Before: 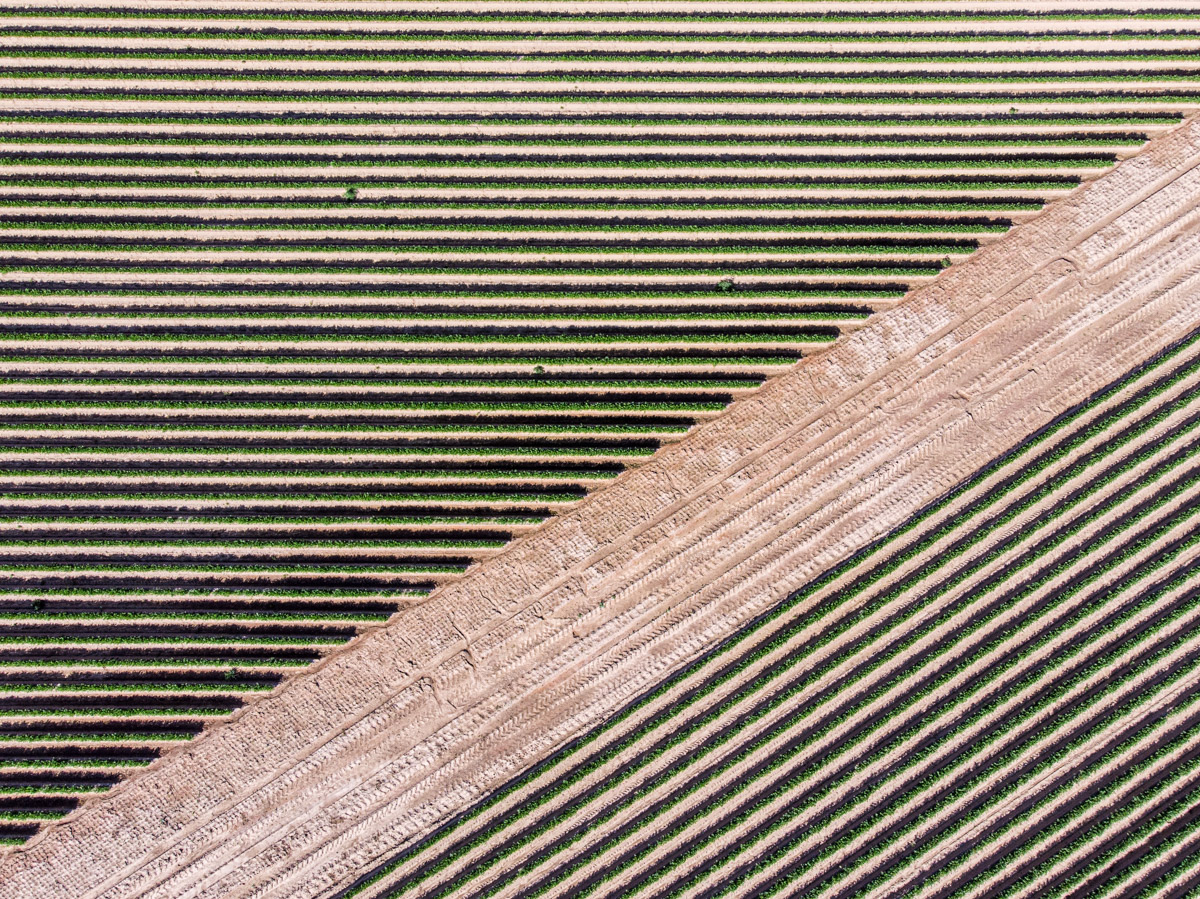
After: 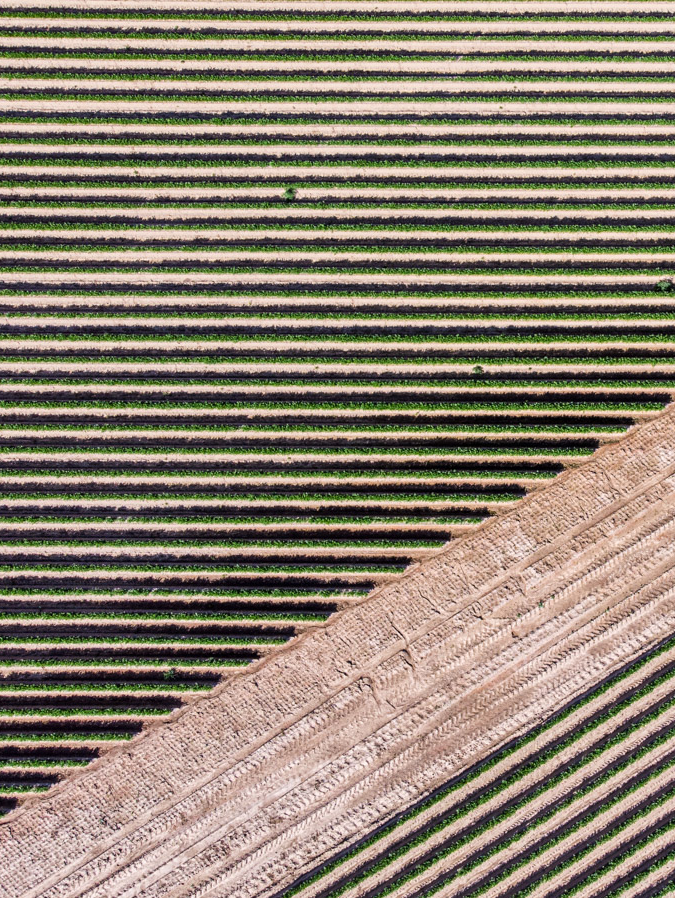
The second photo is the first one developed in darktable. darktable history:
crop: left 5.114%, right 38.589%
color balance: contrast fulcrum 17.78%
shadows and highlights: soften with gaussian
